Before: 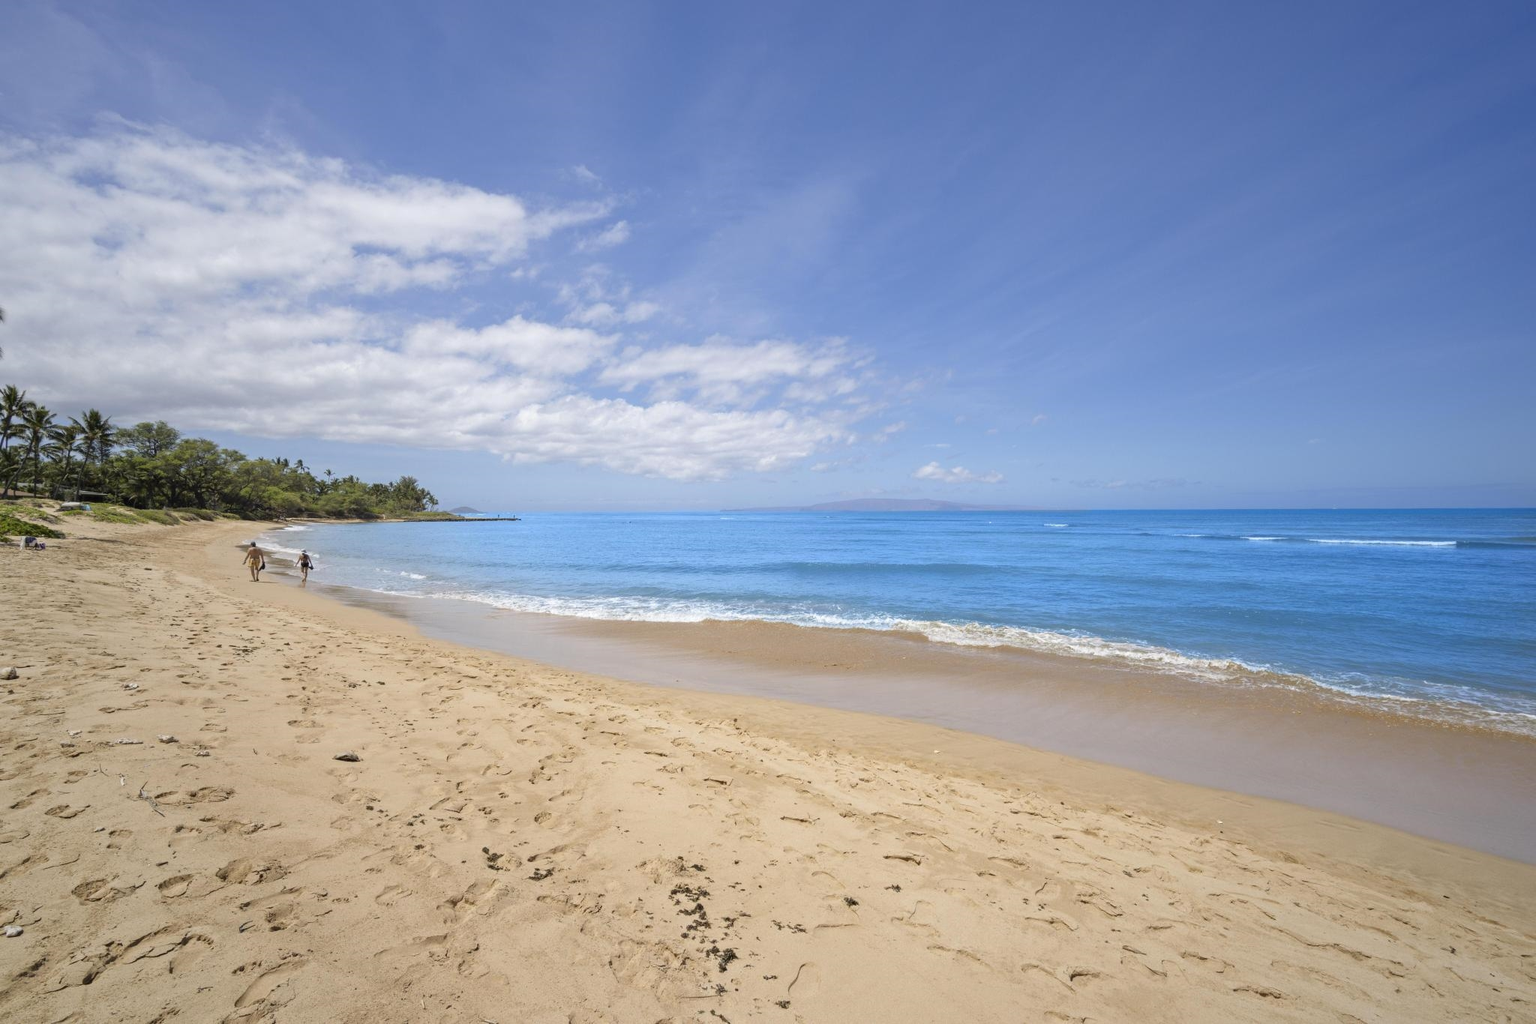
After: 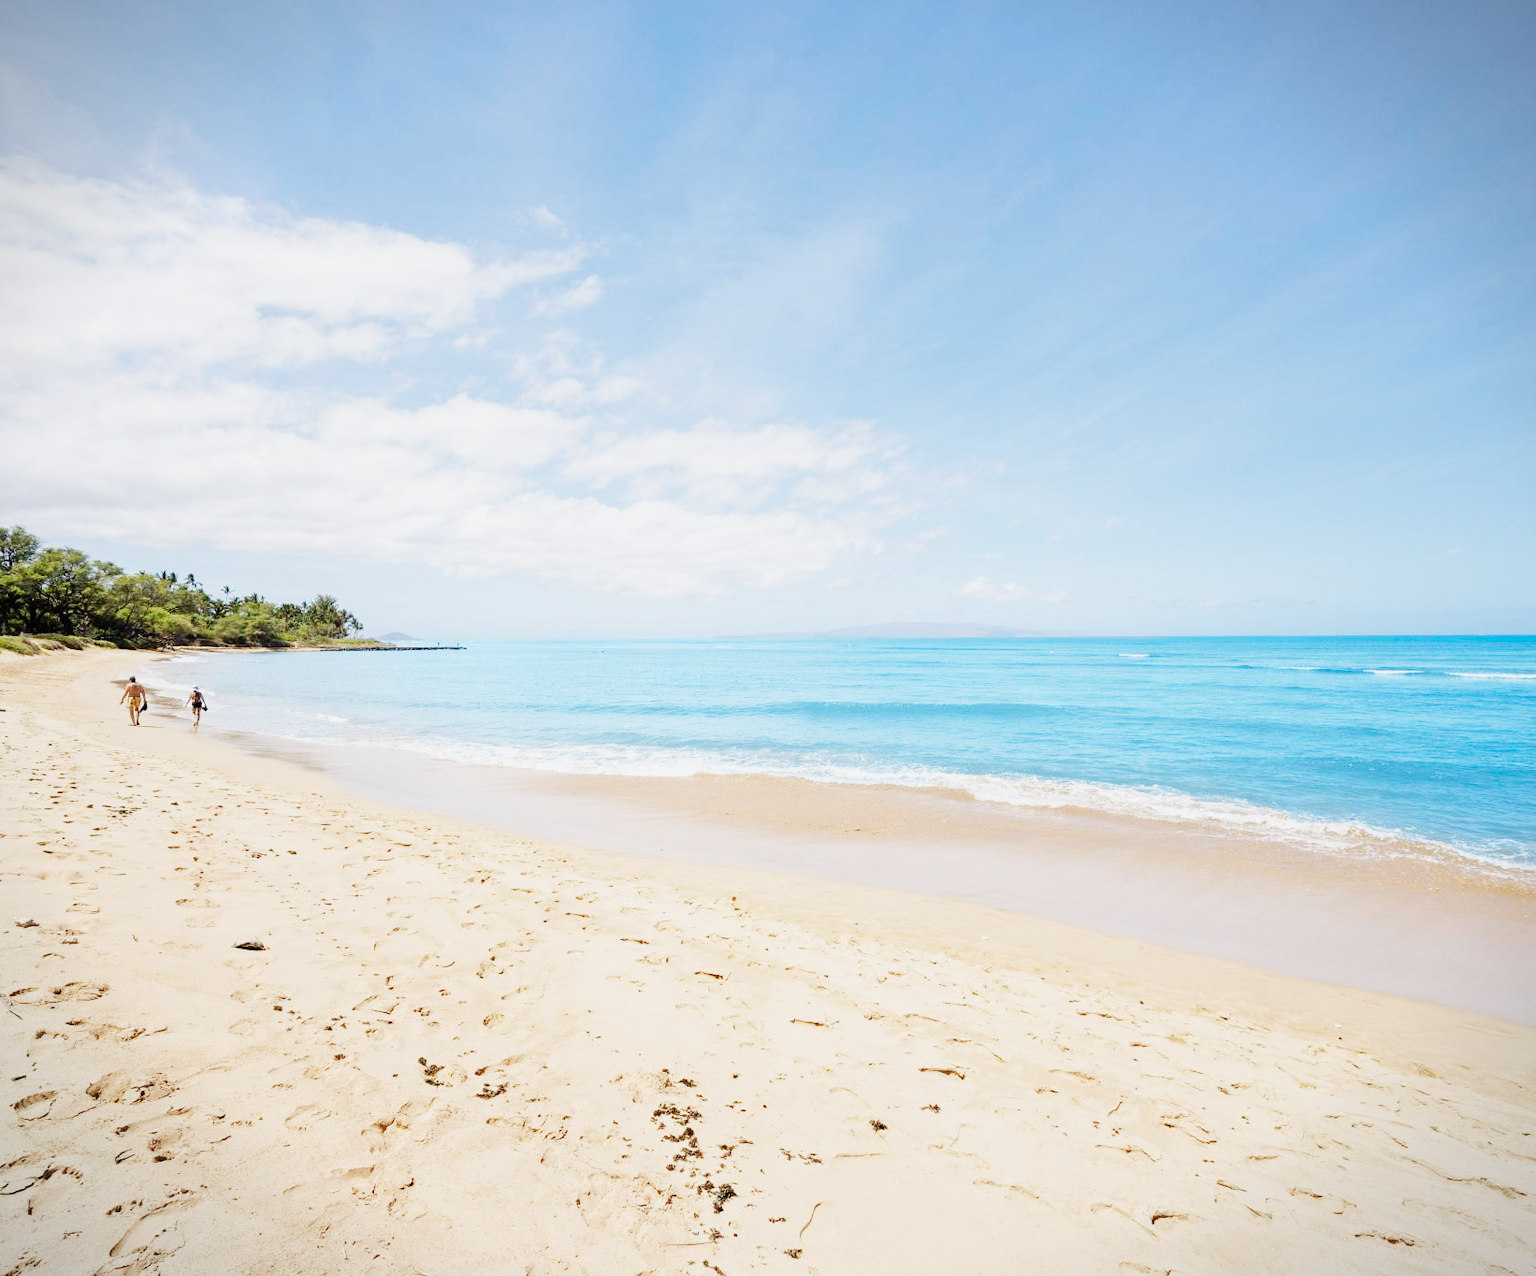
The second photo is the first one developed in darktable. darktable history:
exposure: black level correction 0, exposure 1.1 EV, compensate exposure bias true, compensate highlight preservation false
crop and rotate: left 9.597%, right 10.195%
vignetting: fall-off start 100%, fall-off radius 64.94%, automatic ratio true, unbound false
sigmoid: contrast 1.8, skew -0.2, preserve hue 0%, red attenuation 0.1, red rotation 0.035, green attenuation 0.1, green rotation -0.017, blue attenuation 0.15, blue rotation -0.052, base primaries Rec2020
